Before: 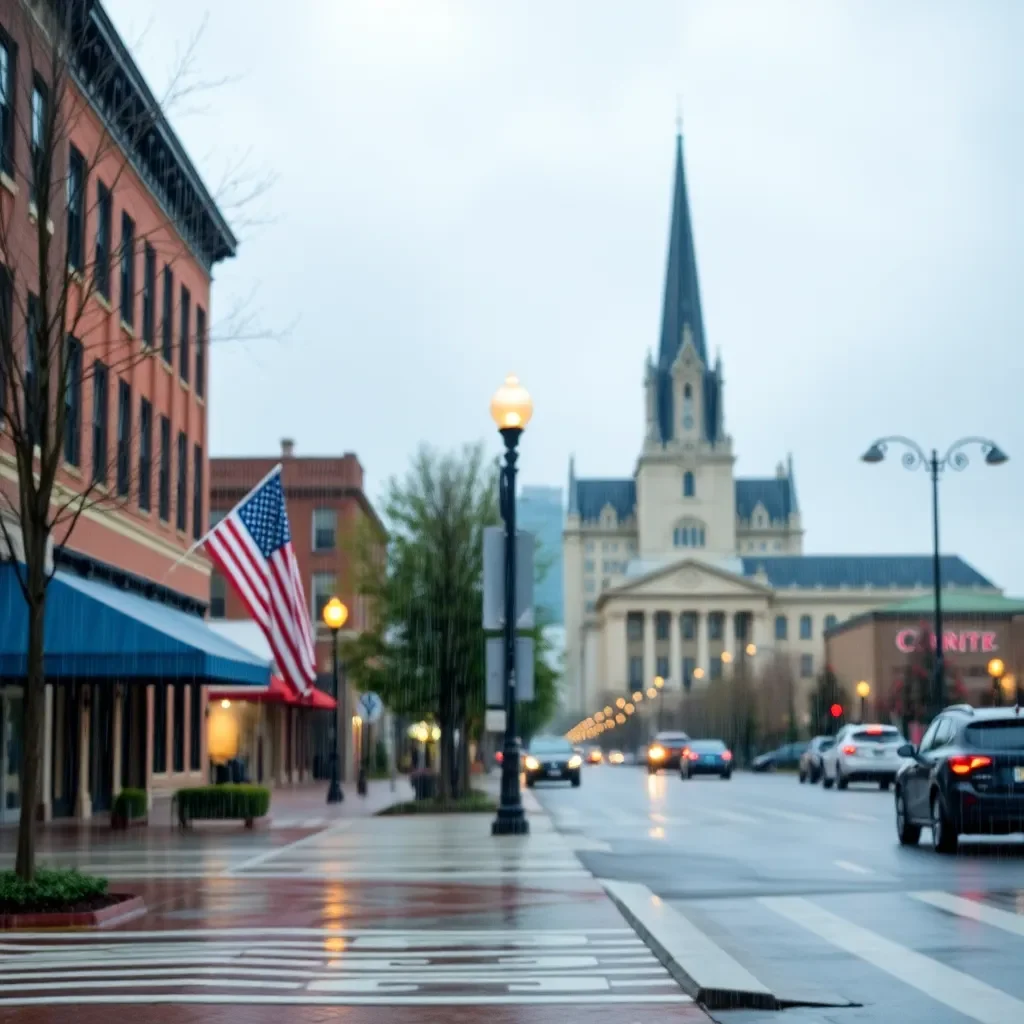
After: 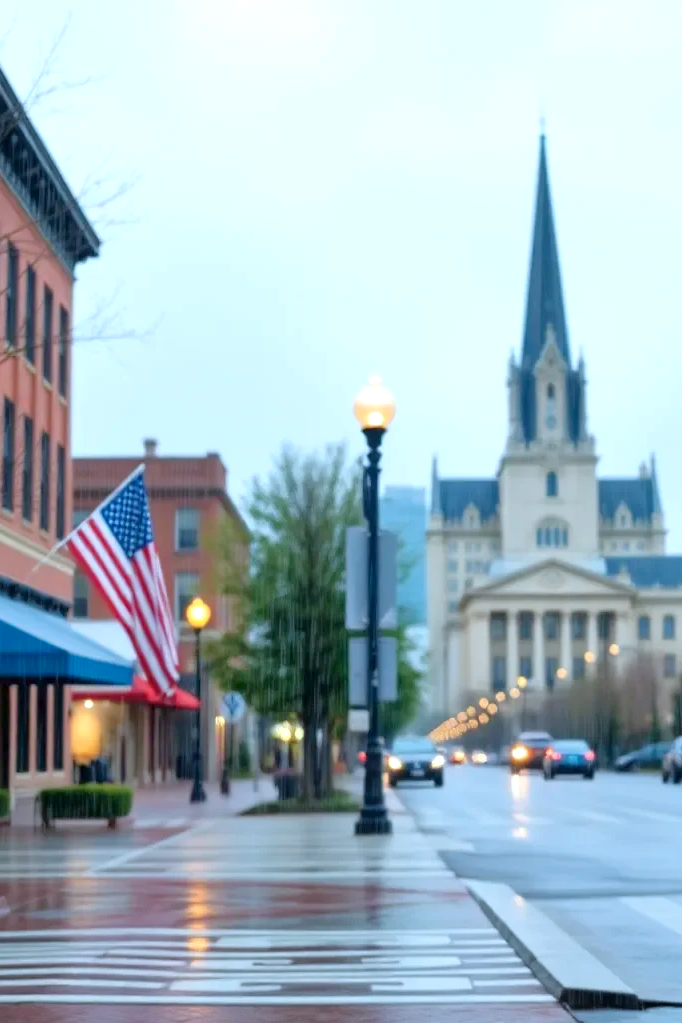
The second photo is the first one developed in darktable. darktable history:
exposure: exposure 0.202 EV, compensate highlight preservation false
crop and rotate: left 13.399%, right 19.93%
color calibration: x 0.367, y 0.379, temperature 4392.42 K
tone equalizer: -7 EV 0.154 EV, -6 EV 0.636 EV, -5 EV 1.12 EV, -4 EV 1.29 EV, -3 EV 1.17 EV, -2 EV 0.6 EV, -1 EV 0.146 EV, smoothing diameter 24.85%, edges refinement/feathering 13.92, preserve details guided filter
